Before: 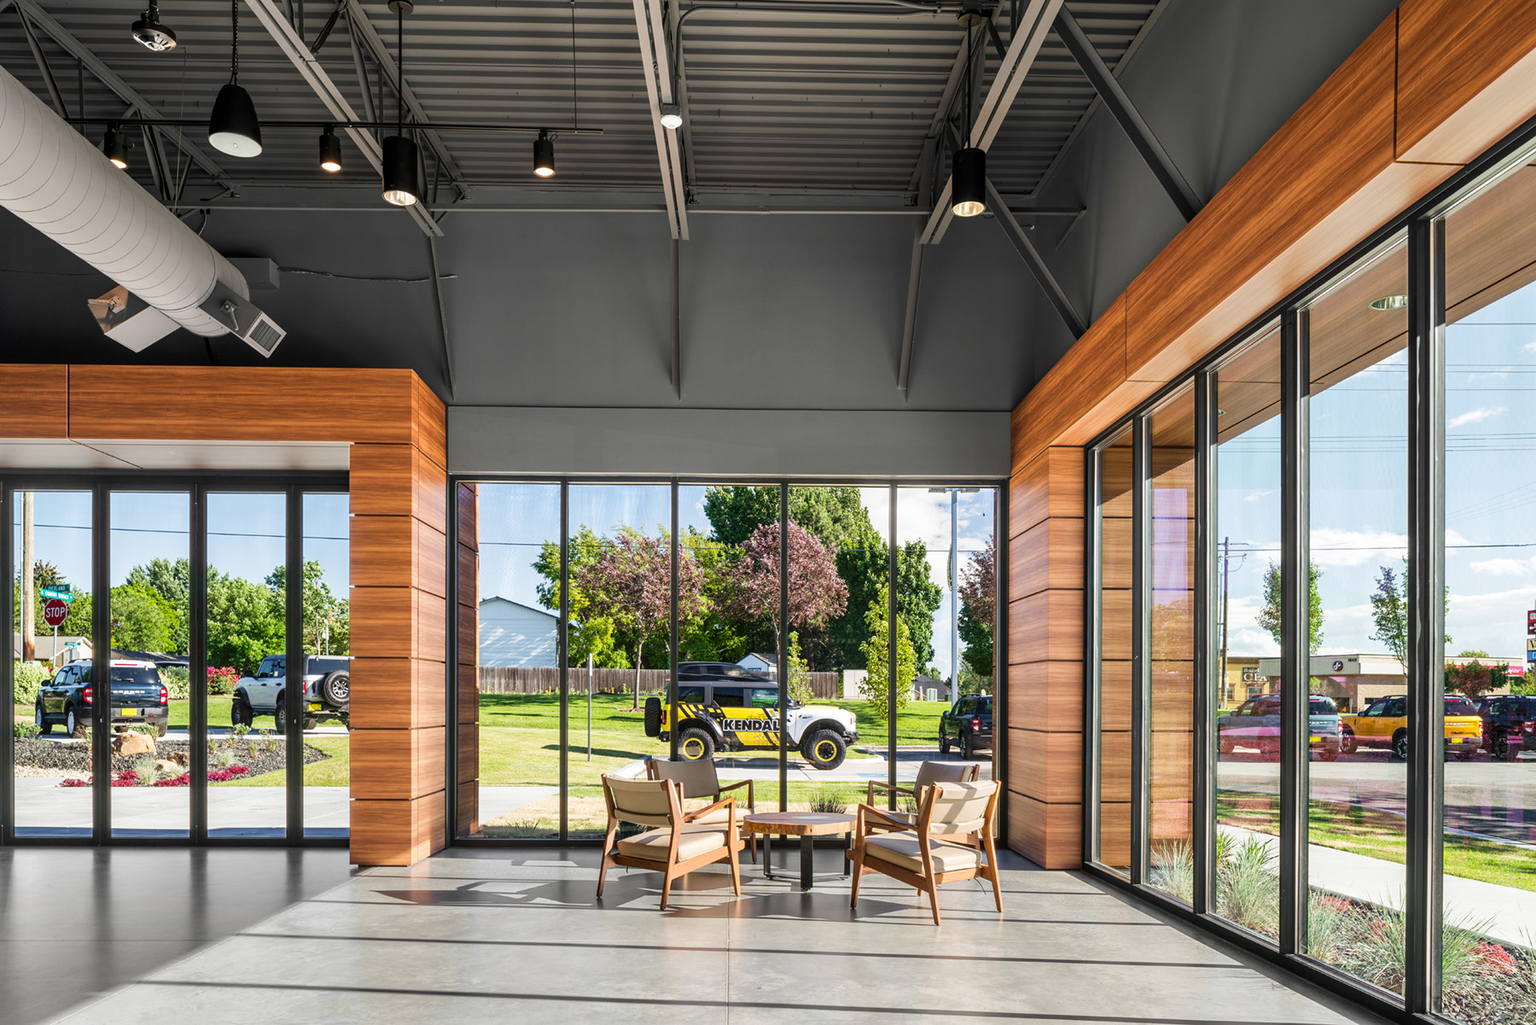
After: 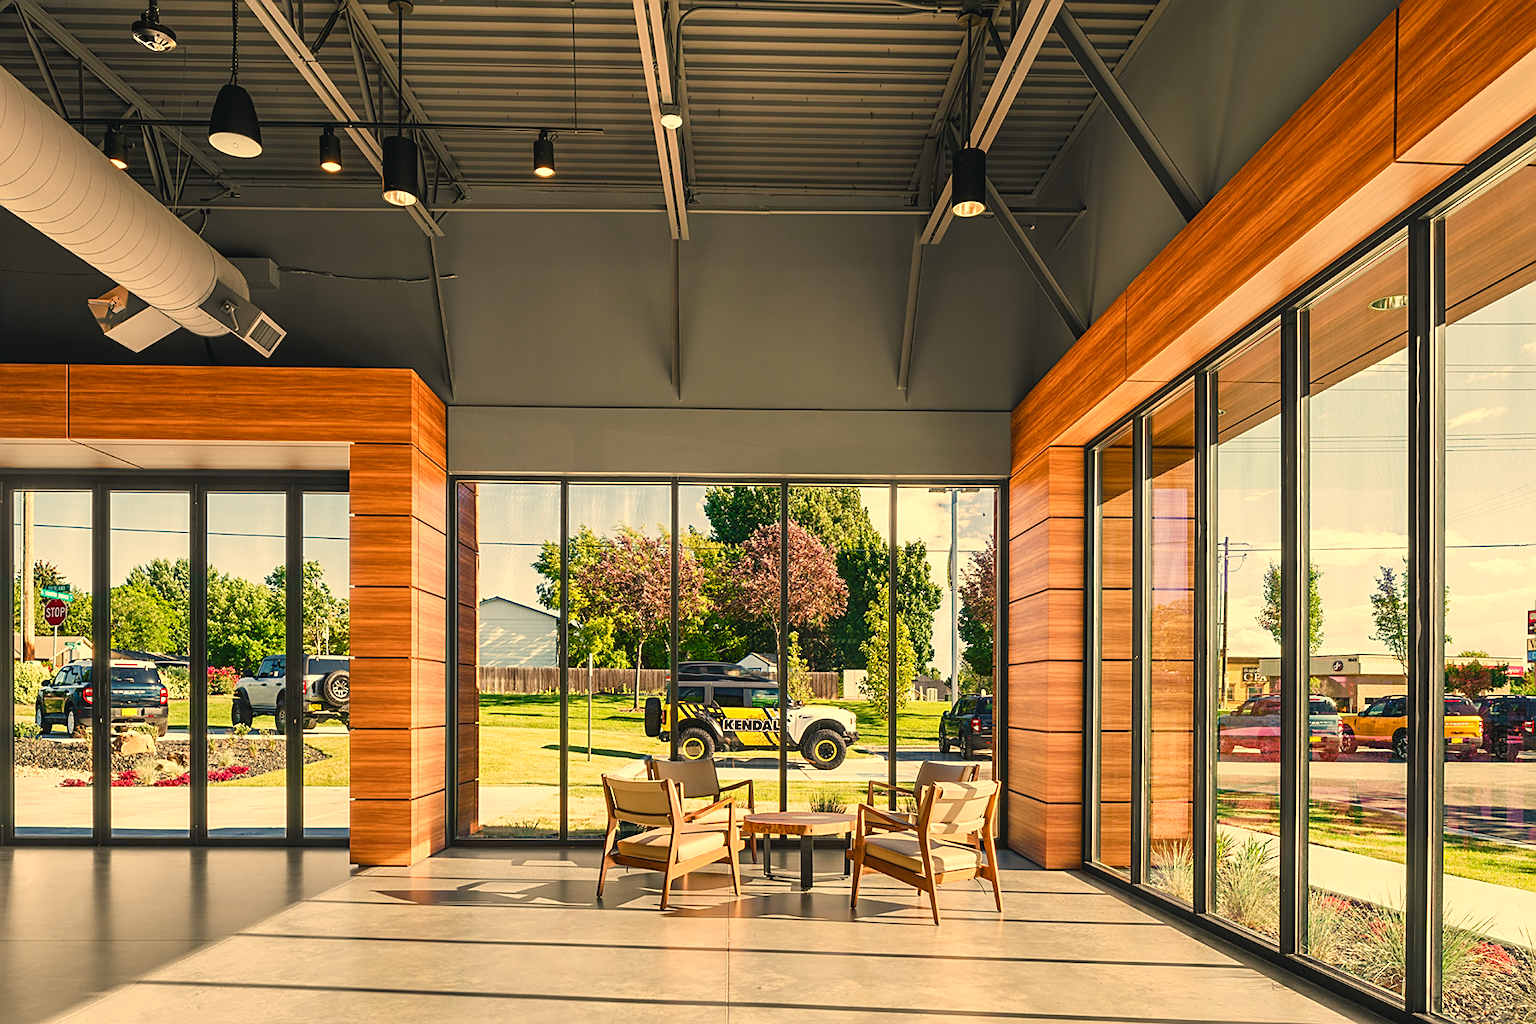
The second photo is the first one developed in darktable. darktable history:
sharpen: on, module defaults
white balance: red 1.138, green 0.996, blue 0.812
color balance rgb: shadows lift › chroma 2%, shadows lift › hue 219.6°, power › hue 313.2°, highlights gain › chroma 3%, highlights gain › hue 75.6°, global offset › luminance 0.5%, perceptual saturation grading › global saturation 15.33%, perceptual saturation grading › highlights -19.33%, perceptual saturation grading › shadows 20%, global vibrance 20%
